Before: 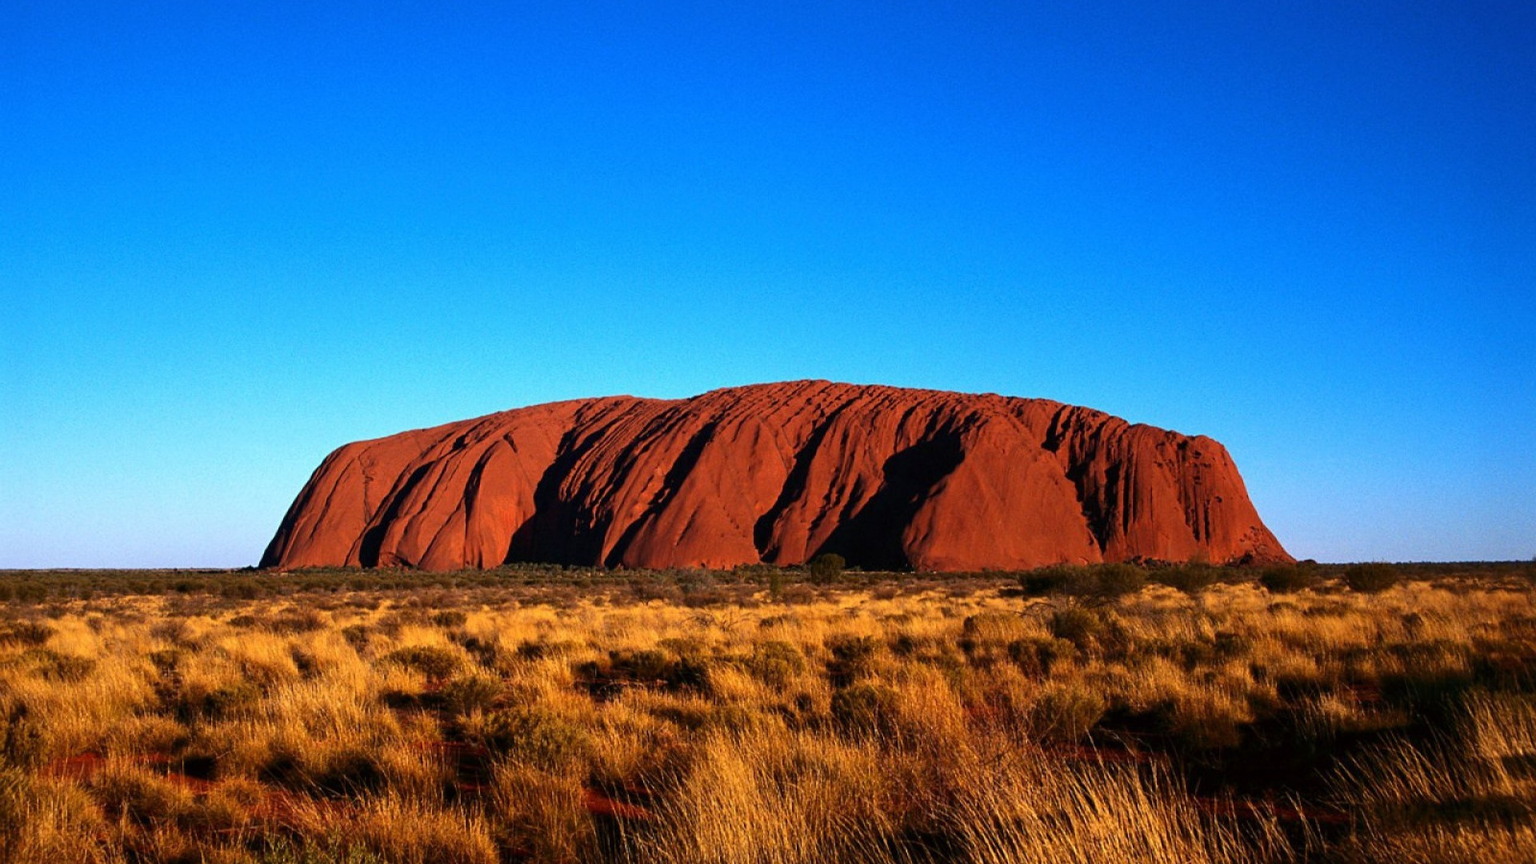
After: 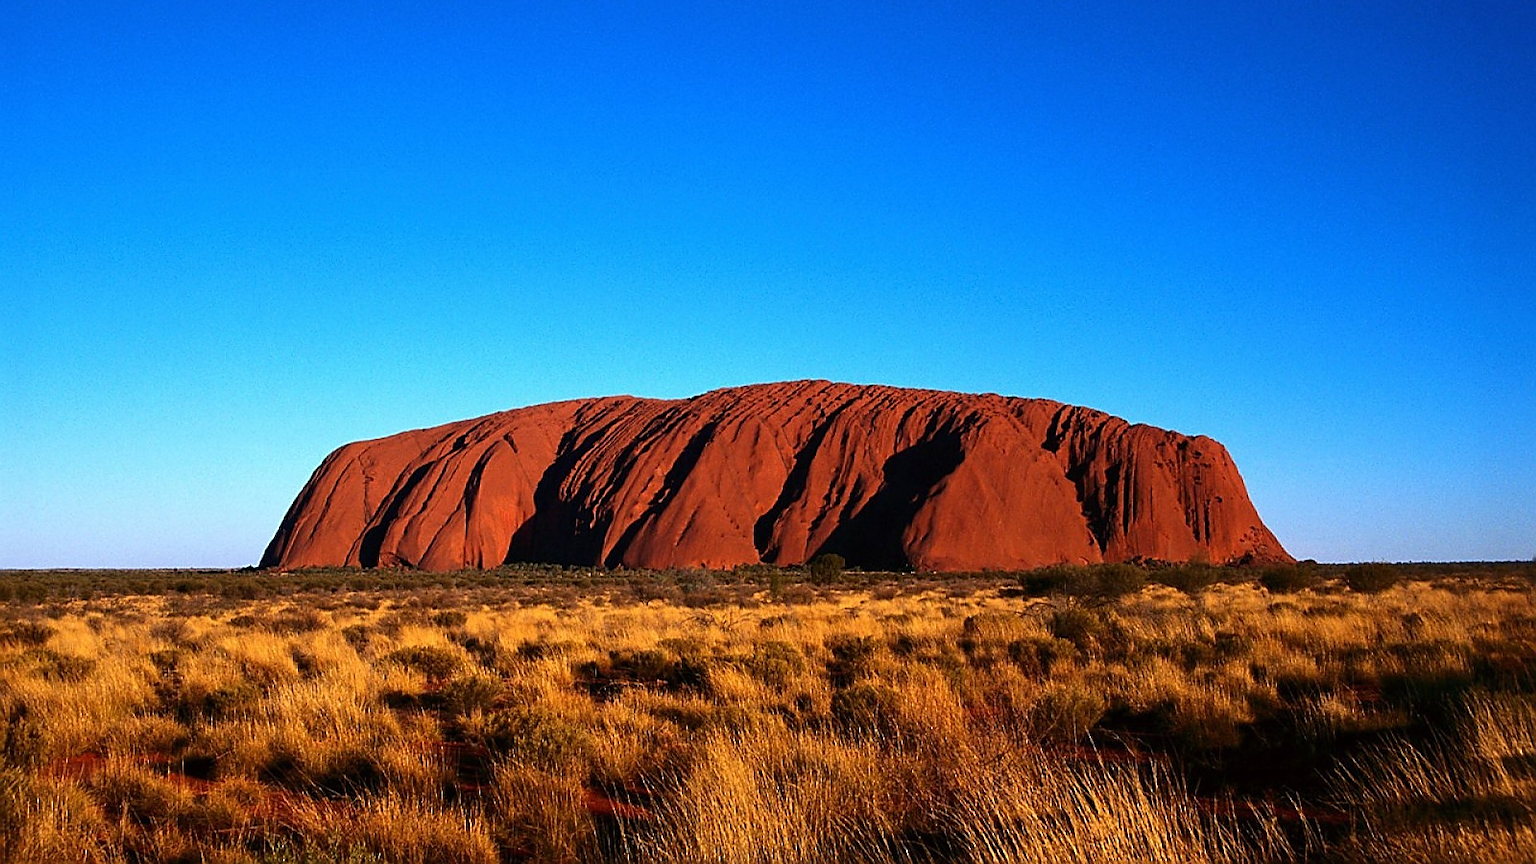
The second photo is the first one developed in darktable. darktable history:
sharpen: radius 1.354, amount 1.246, threshold 0.746
